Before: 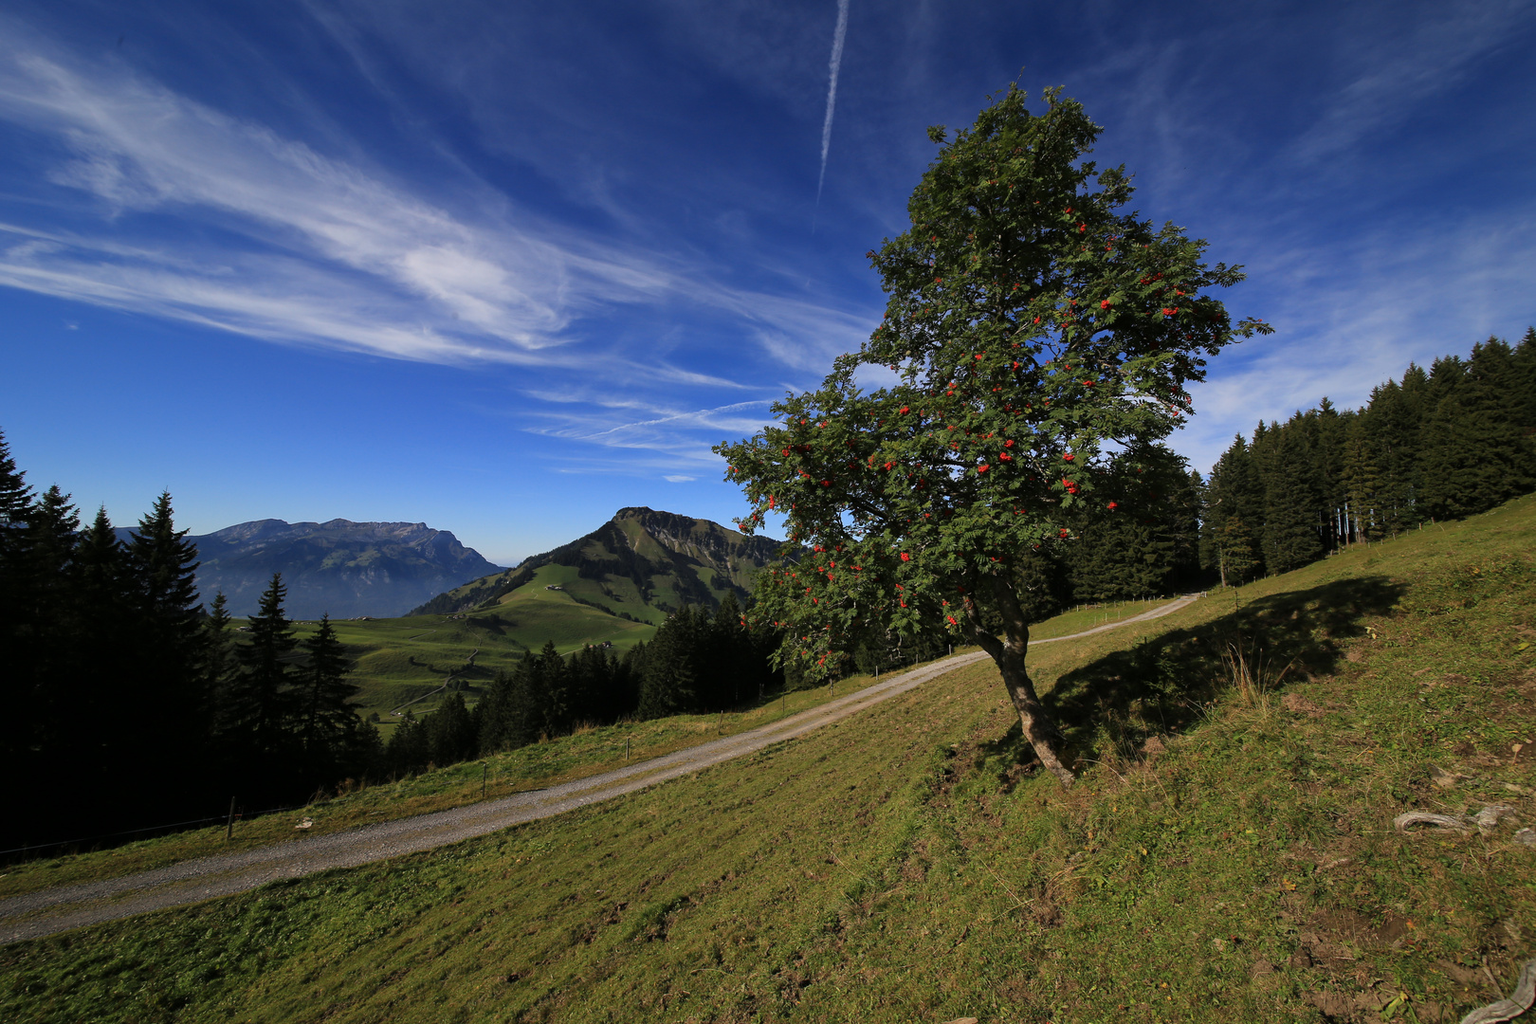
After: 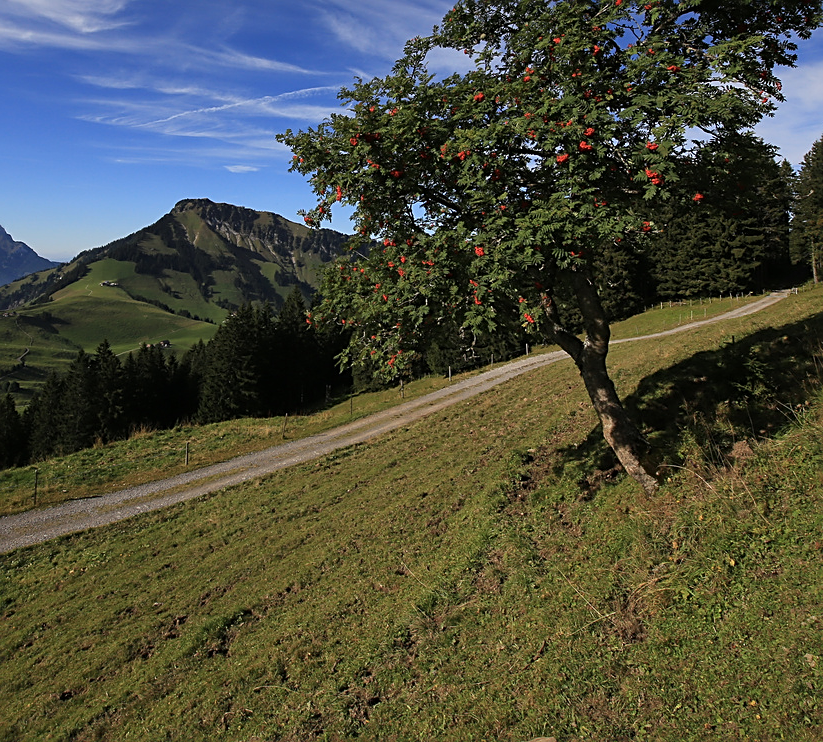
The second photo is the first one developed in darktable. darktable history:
sharpen: on, module defaults
contrast brightness saturation: saturation -0.052
crop and rotate: left 29.336%, top 31.239%, right 19.831%
